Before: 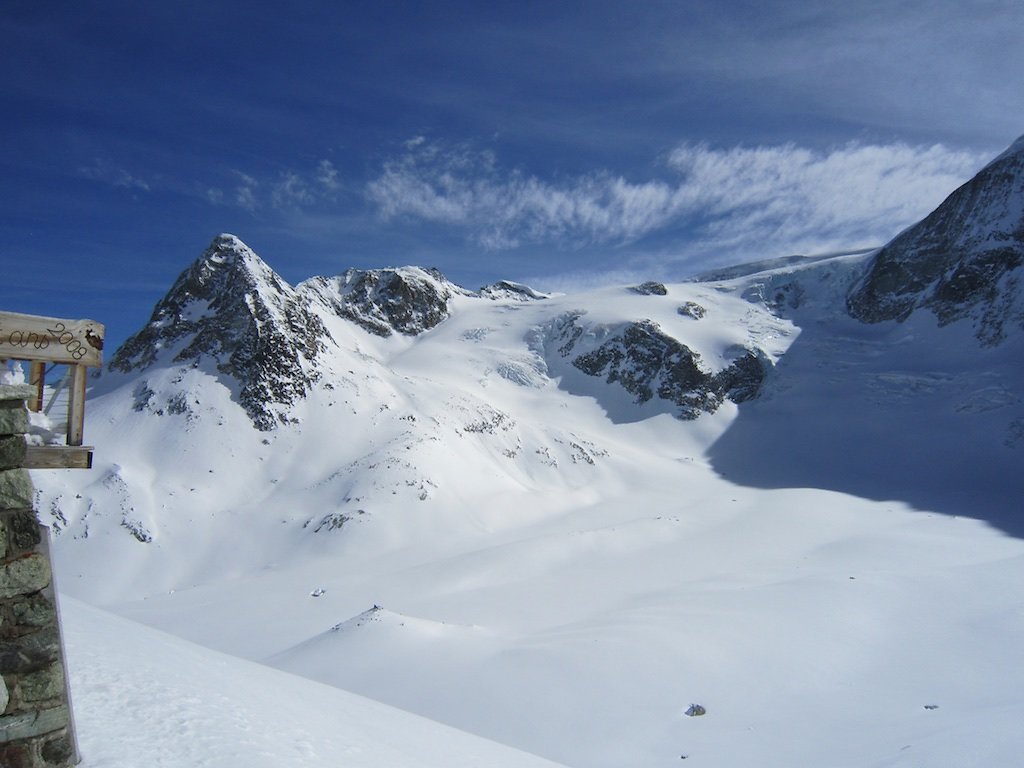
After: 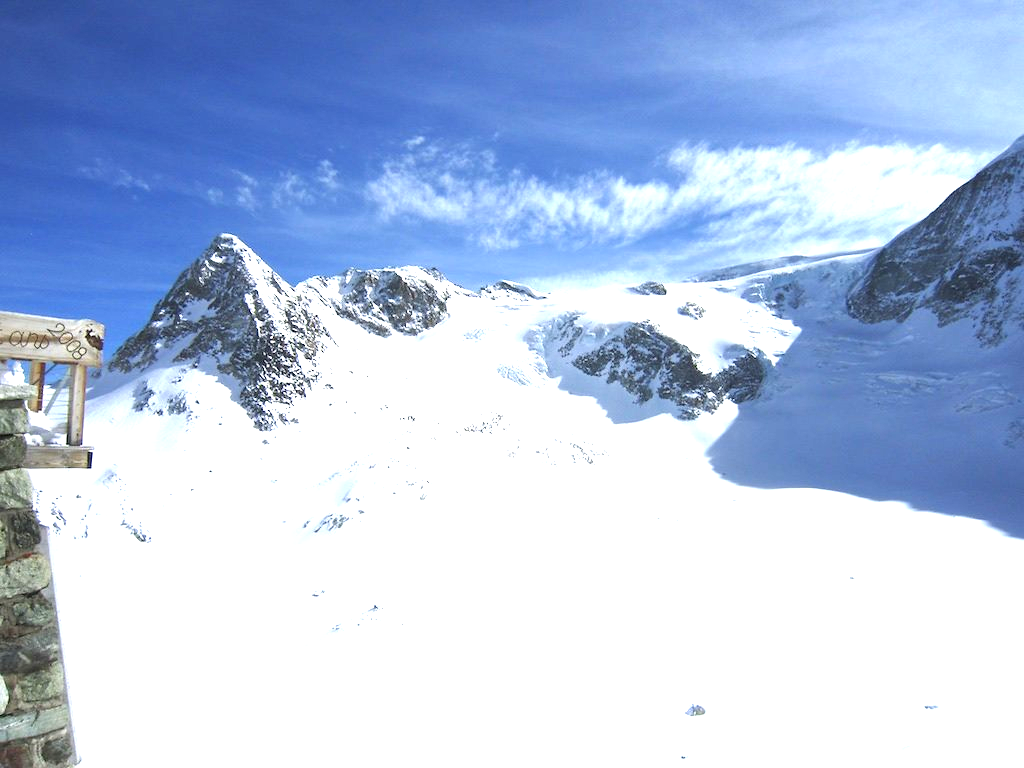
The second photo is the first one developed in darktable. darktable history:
tone equalizer: on, module defaults
exposure: black level correction 0, exposure 1.6 EV, compensate exposure bias true, compensate highlight preservation false
